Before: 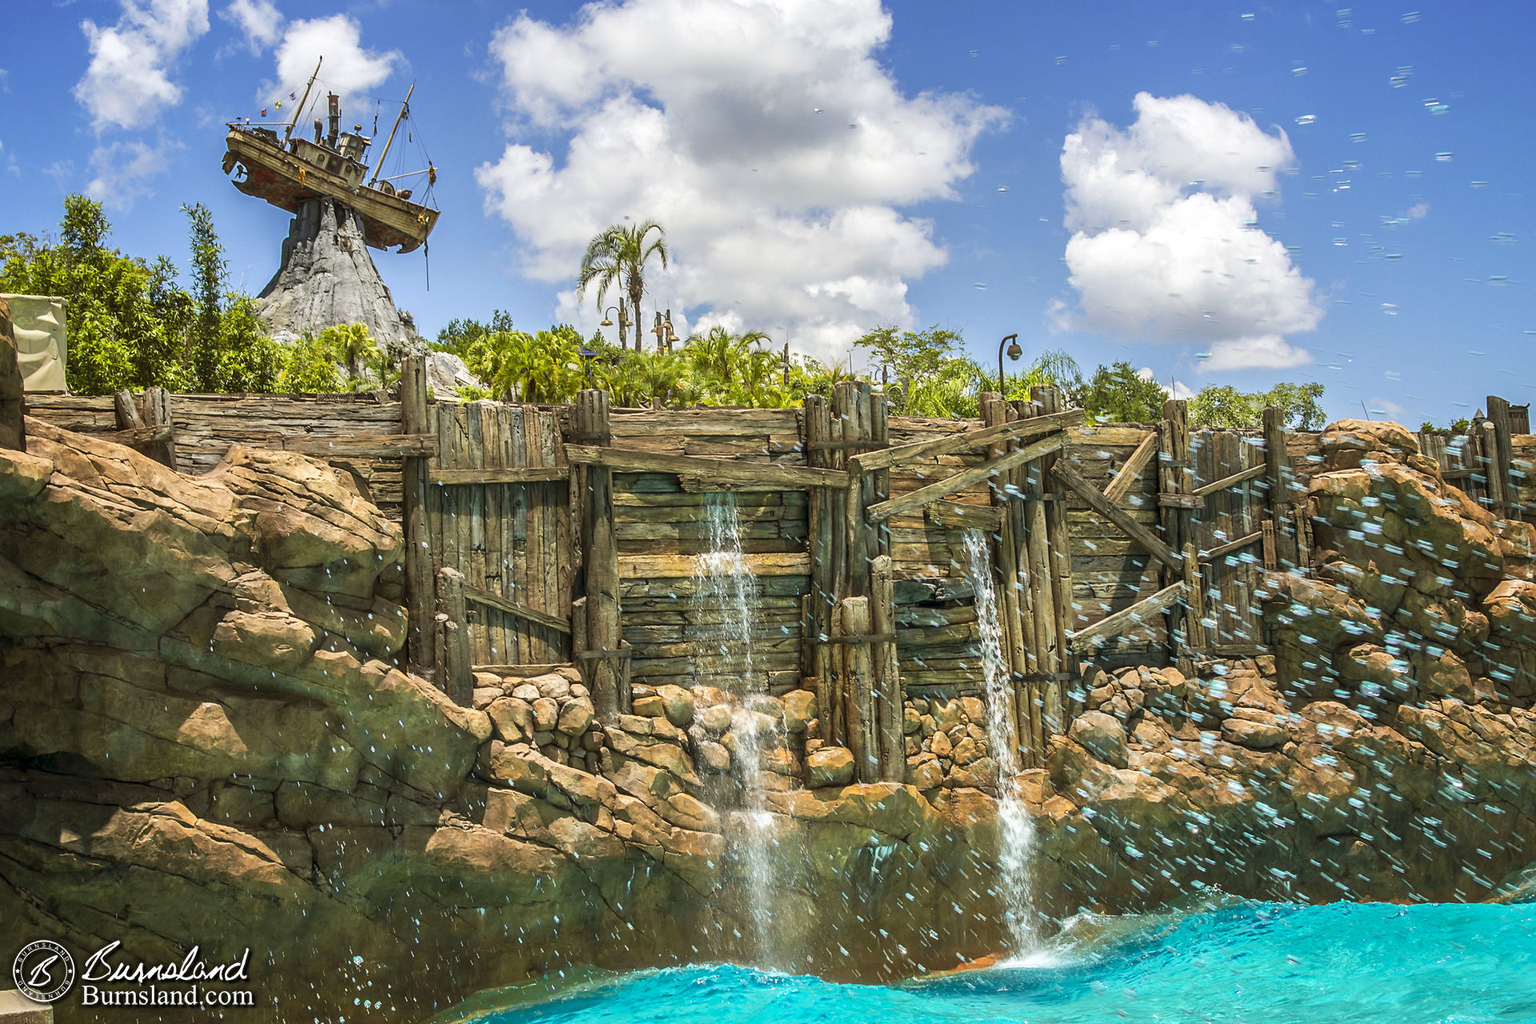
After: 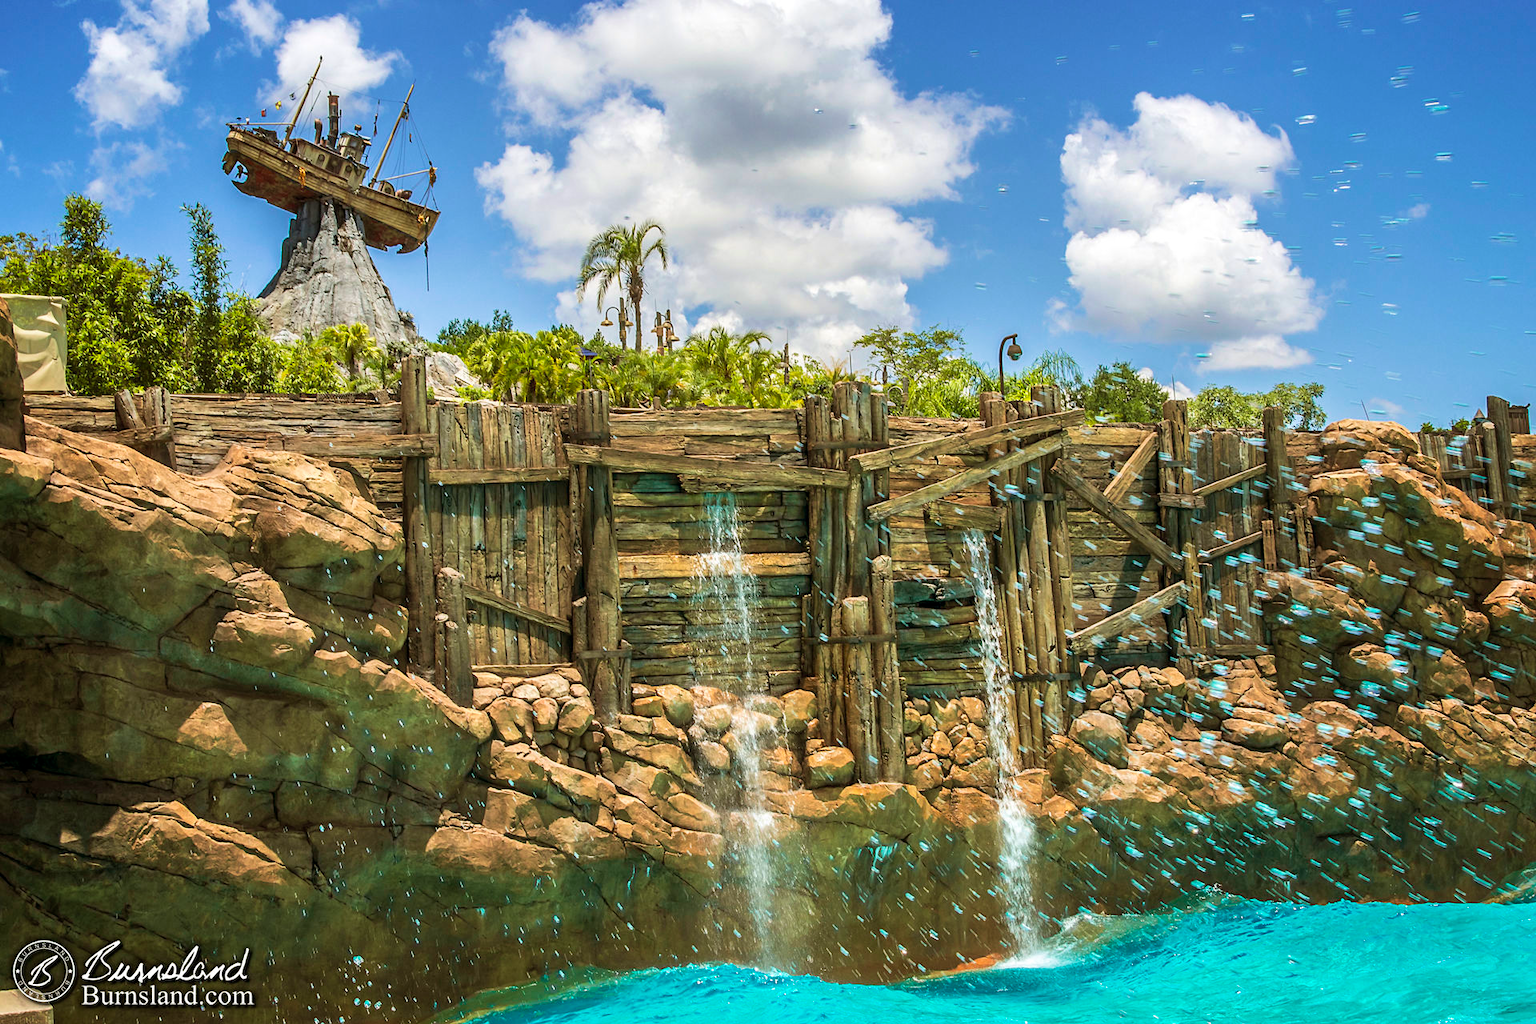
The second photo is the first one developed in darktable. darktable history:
velvia: strength 29%
exposure: compensate highlight preservation false
white balance: emerald 1
